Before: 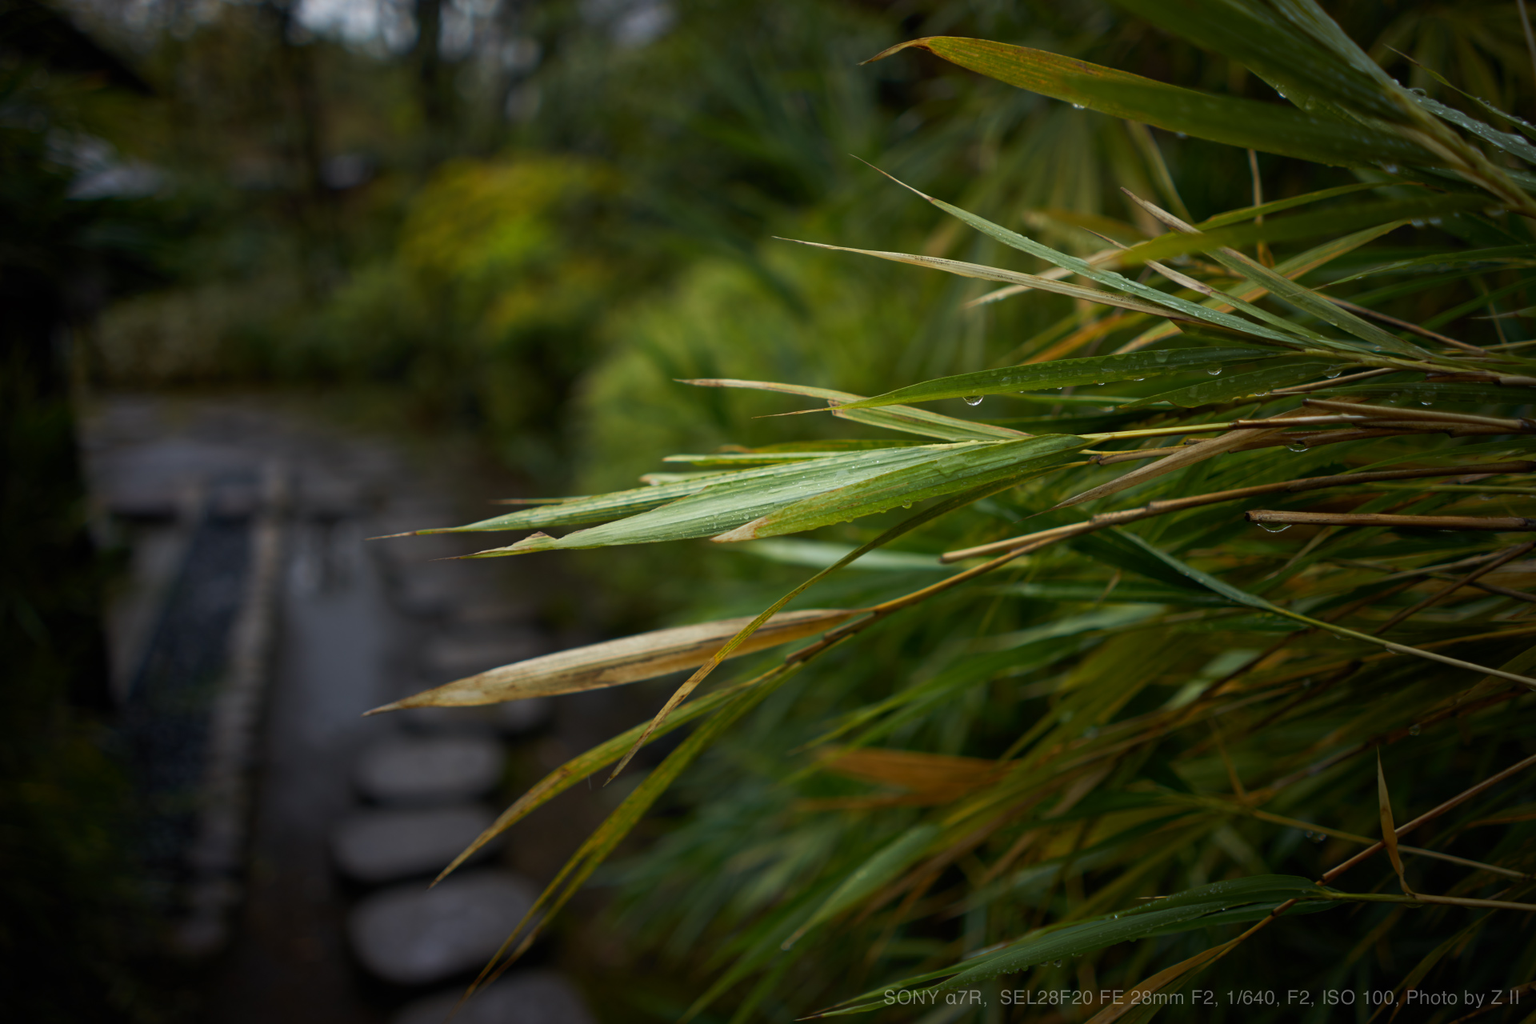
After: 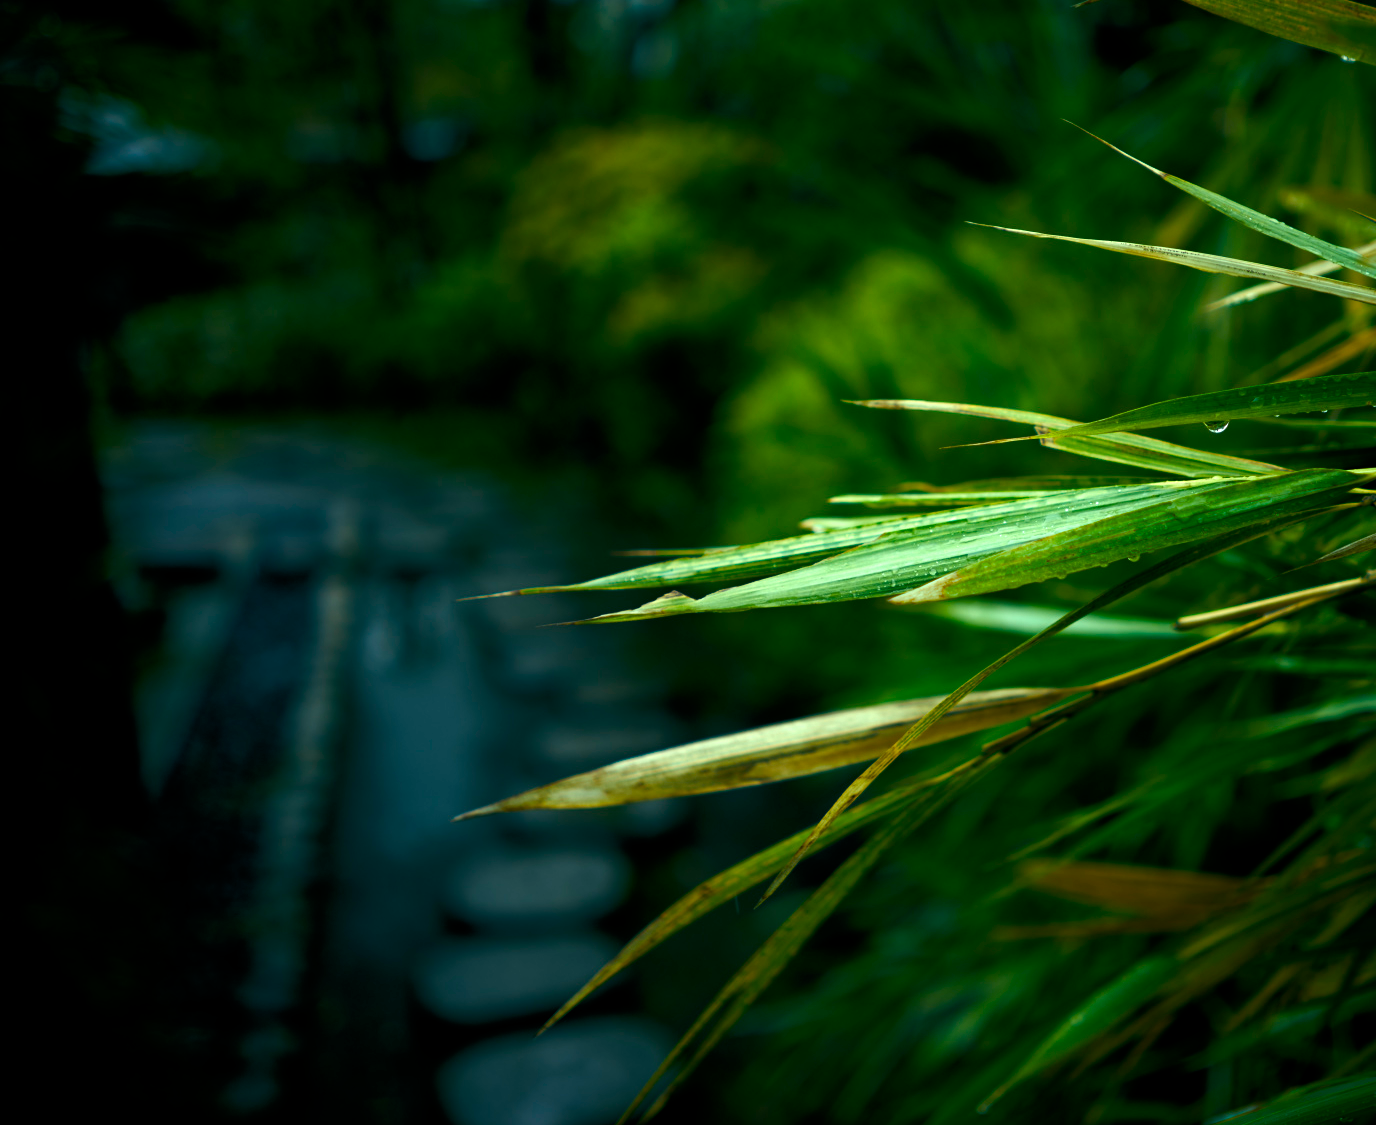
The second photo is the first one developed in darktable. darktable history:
crop: top 5.803%, right 27.864%, bottom 5.804%
color balance rgb: shadows lift › luminance -7.7%, shadows lift › chroma 2.13%, shadows lift › hue 165.27°, power › luminance -7.77%, power › chroma 1.1%, power › hue 215.88°, highlights gain › luminance 15.15%, highlights gain › chroma 7%, highlights gain › hue 125.57°, global offset › luminance -0.33%, global offset › chroma 0.11%, global offset › hue 165.27°, perceptual saturation grading › global saturation 24.42%, perceptual saturation grading › highlights -24.42%, perceptual saturation grading › mid-tones 24.42%, perceptual saturation grading › shadows 40%, perceptual brilliance grading › global brilliance -5%, perceptual brilliance grading › highlights 24.42%, perceptual brilliance grading › mid-tones 7%, perceptual brilliance grading › shadows -5%
